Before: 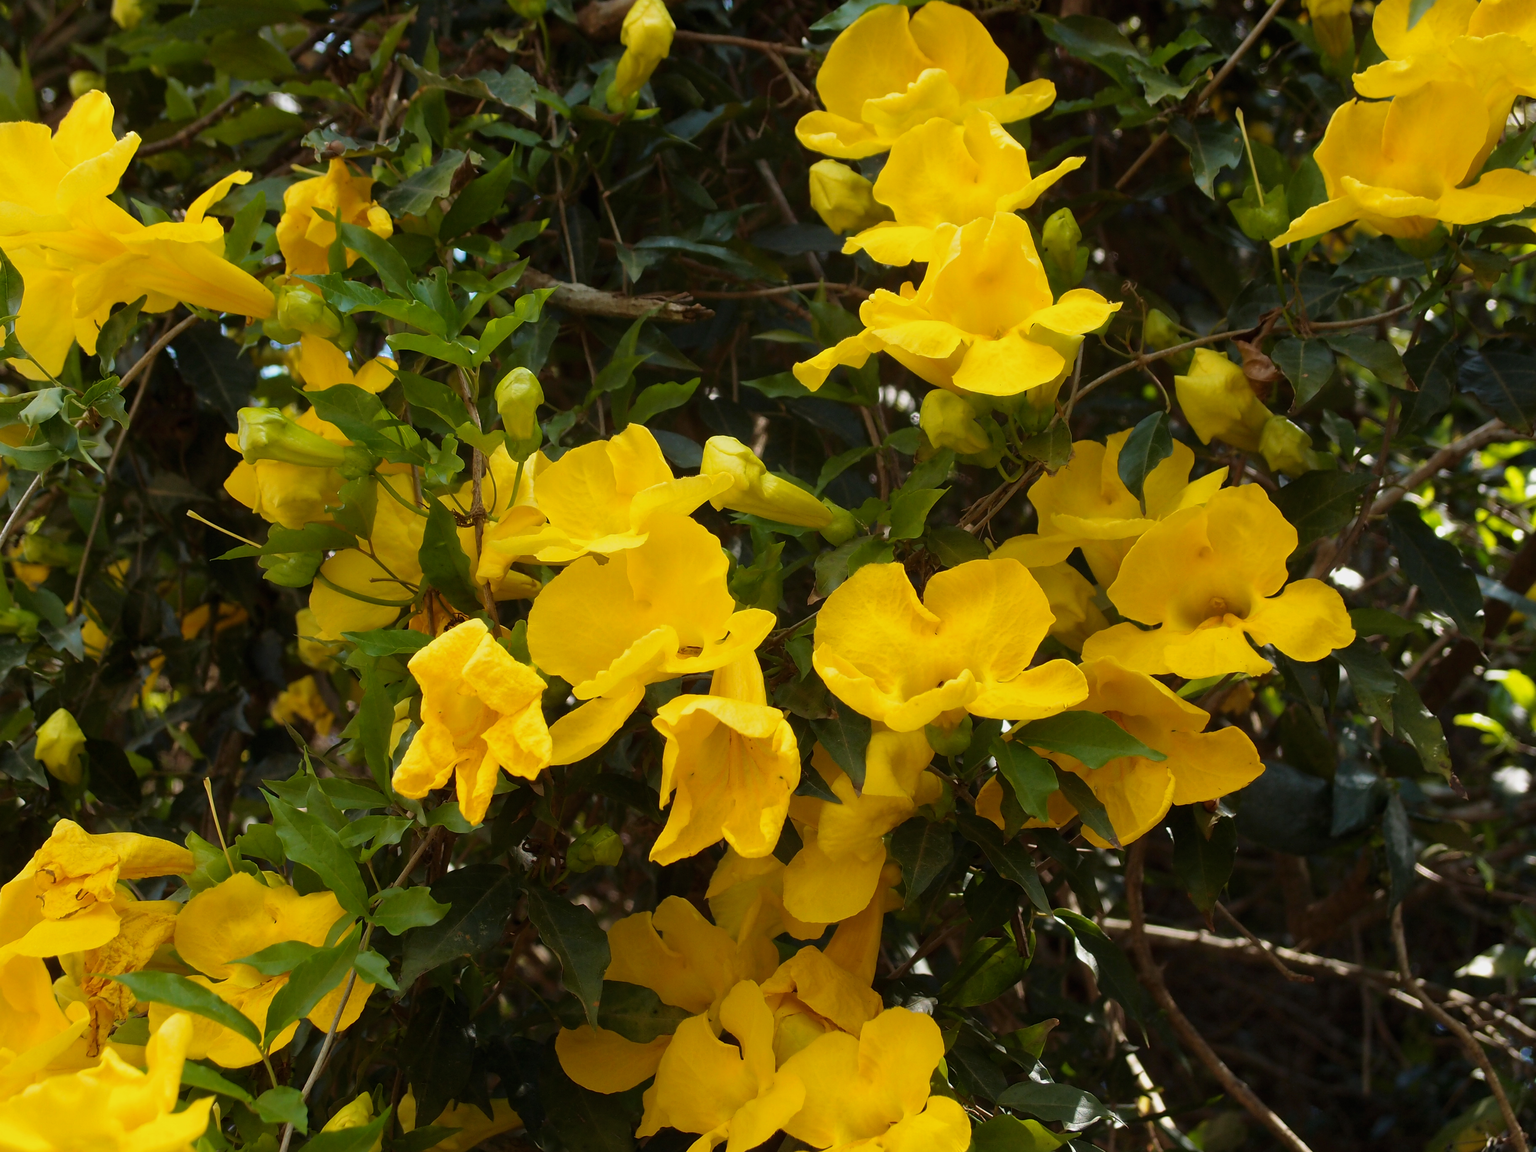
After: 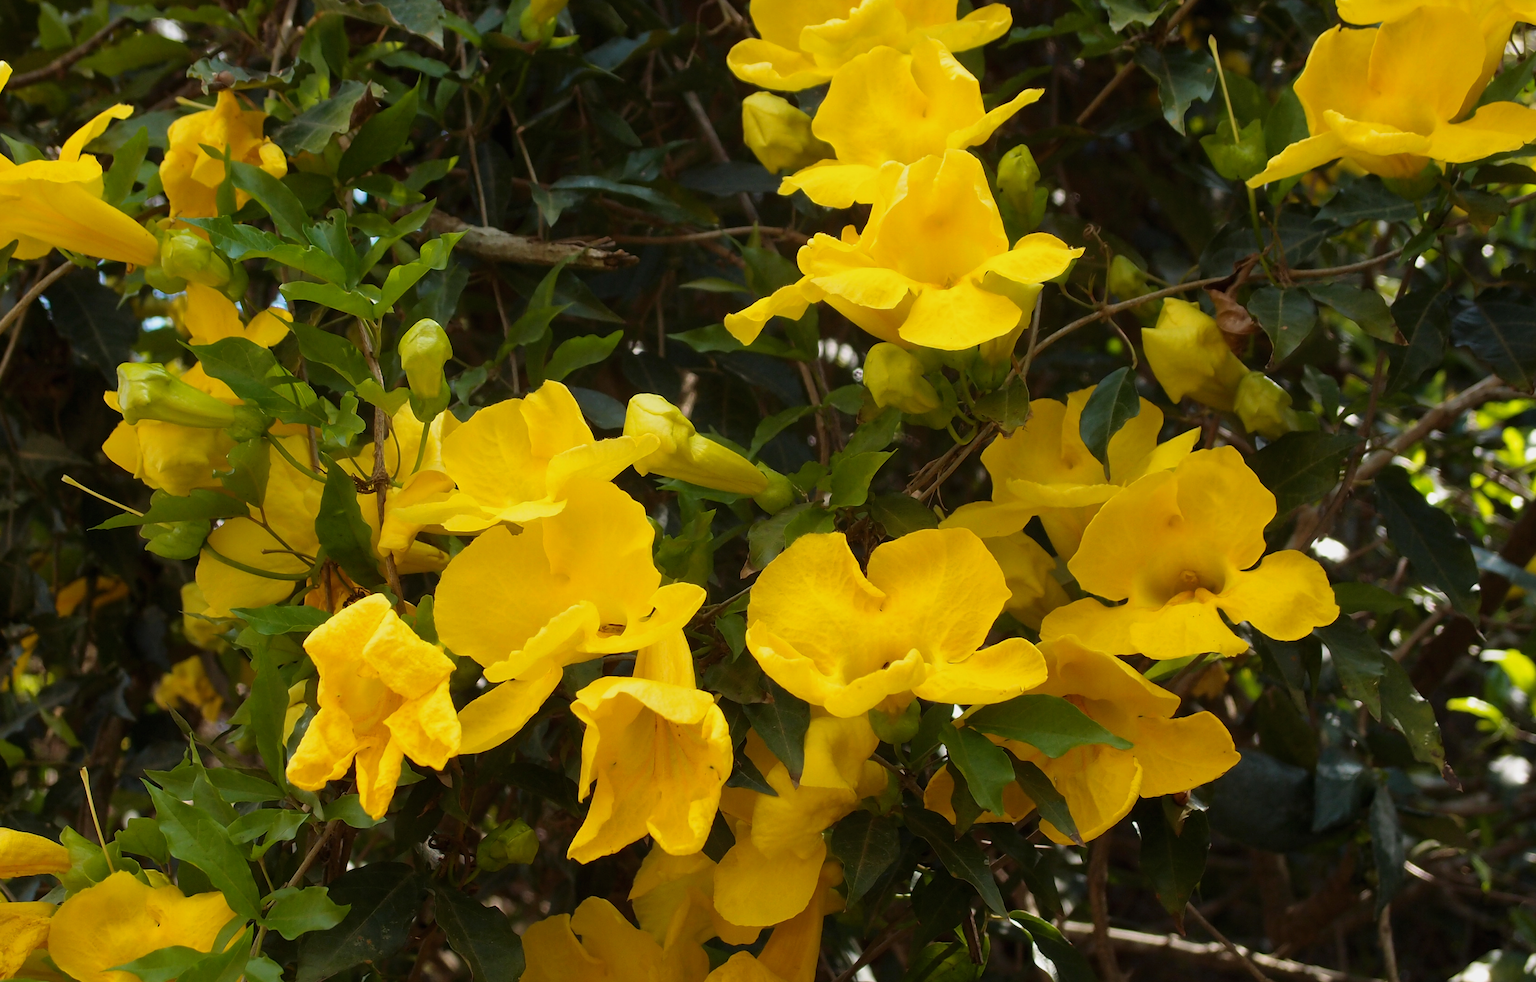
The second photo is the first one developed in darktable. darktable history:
crop: left 8.518%, top 6.61%, bottom 15.357%
